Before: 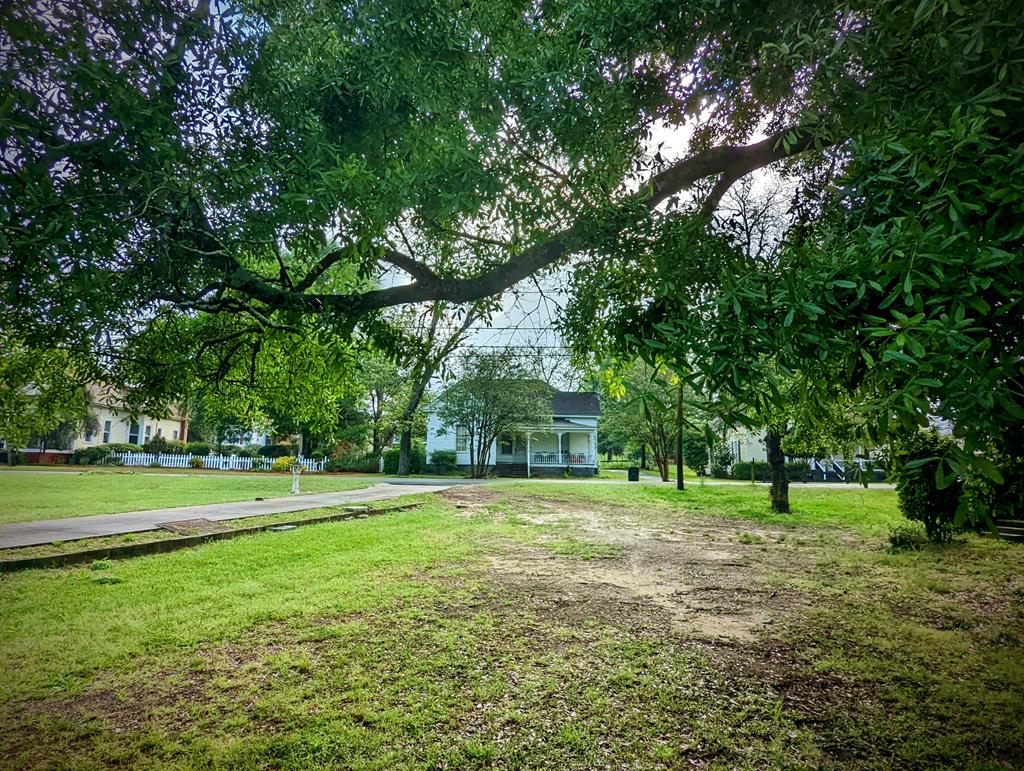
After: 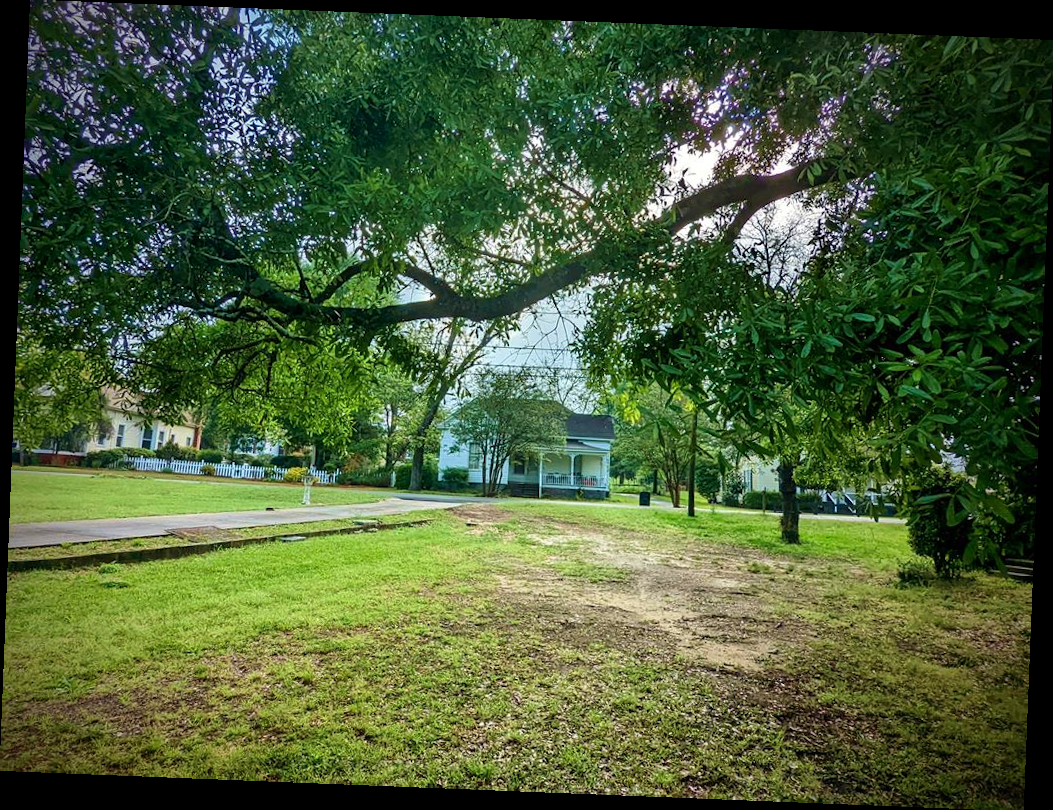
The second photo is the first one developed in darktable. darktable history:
velvia: on, module defaults
rotate and perspective: rotation 2.27°, automatic cropping off
